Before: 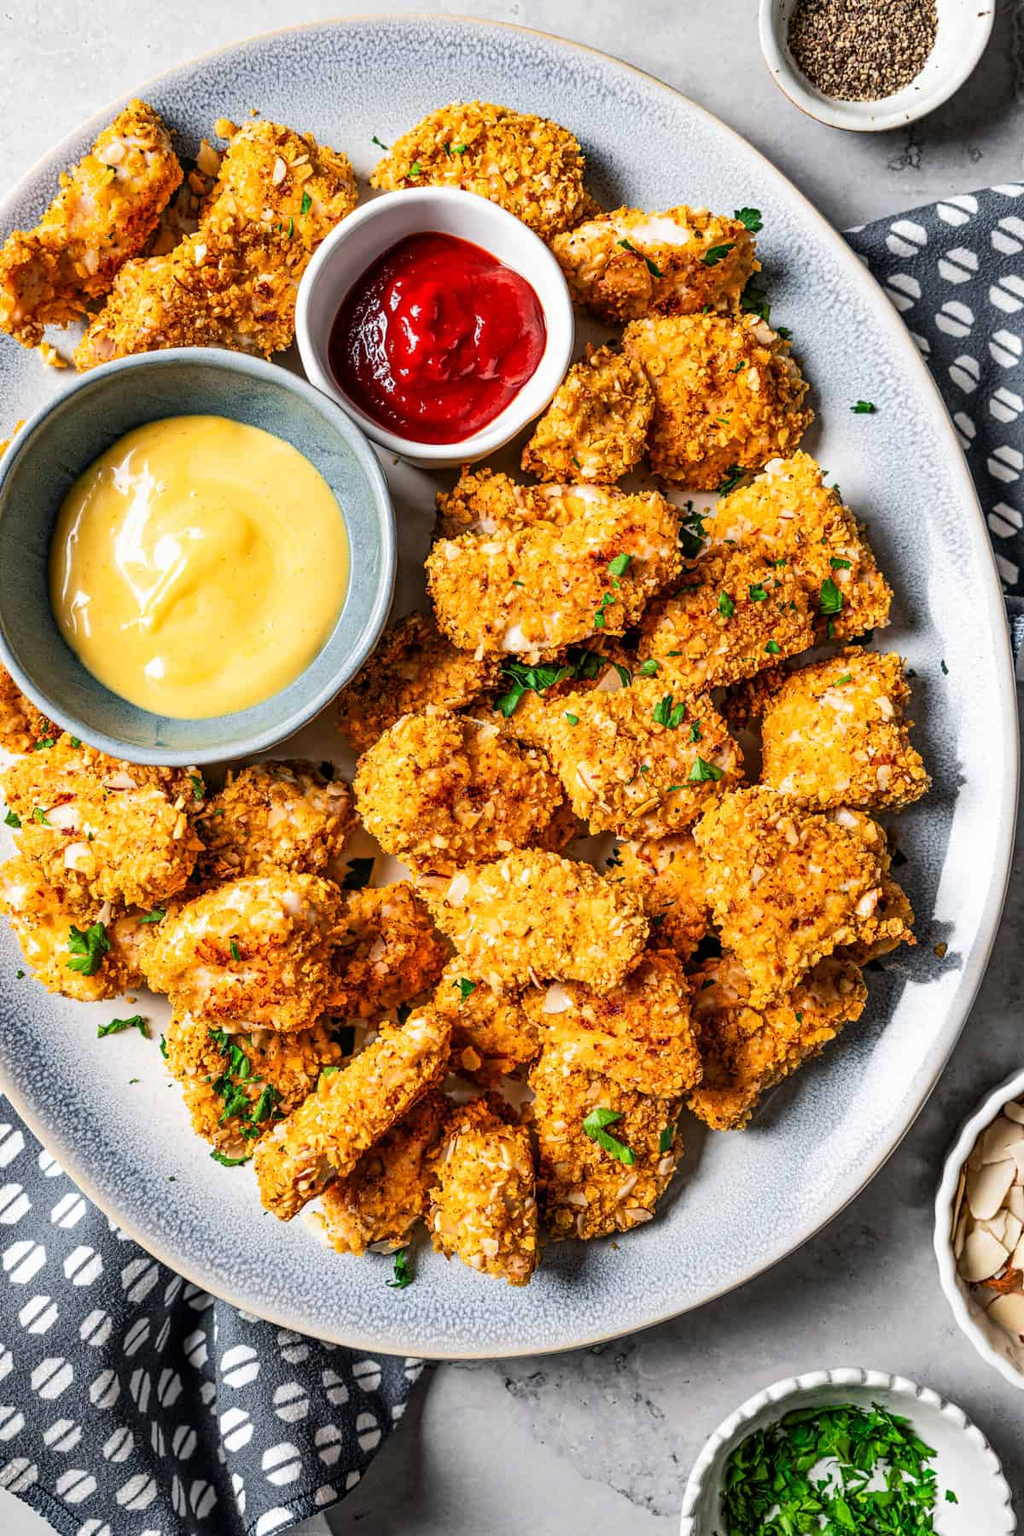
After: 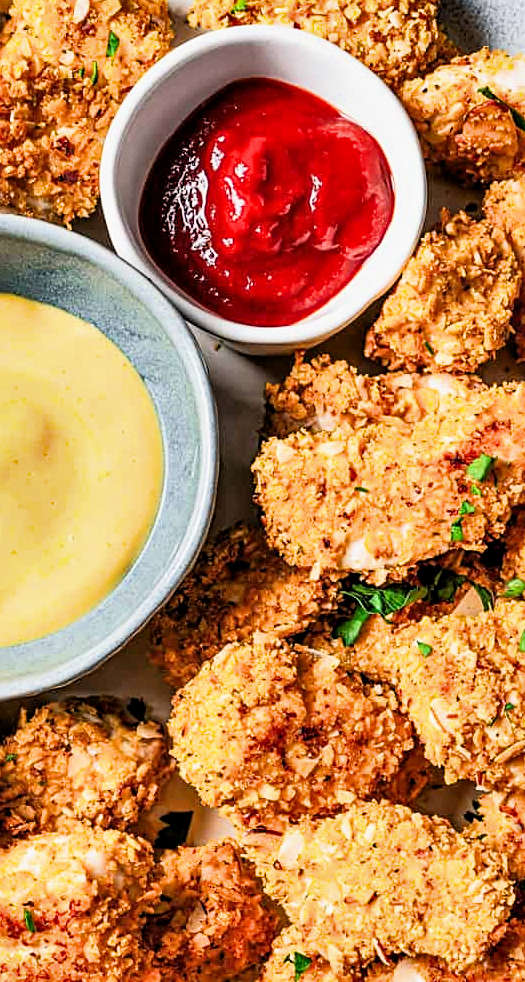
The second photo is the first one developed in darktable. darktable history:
sharpen: radius 2.182, amount 0.378, threshold 0.148
filmic rgb: middle gray luminance 9.41%, black relative exposure -10.67 EV, white relative exposure 3.43 EV, threshold 3.04 EV, target black luminance 0%, hardness 5.94, latitude 59.53%, contrast 1.087, highlights saturation mix 3.85%, shadows ↔ highlights balance 29.37%, enable highlight reconstruction true
exposure: exposure 0.52 EV, compensate exposure bias true, compensate highlight preservation false
crop: left 20.502%, top 10.828%, right 35.729%, bottom 34.564%
shadows and highlights: shadows 73.61, highlights -61.12, soften with gaussian
